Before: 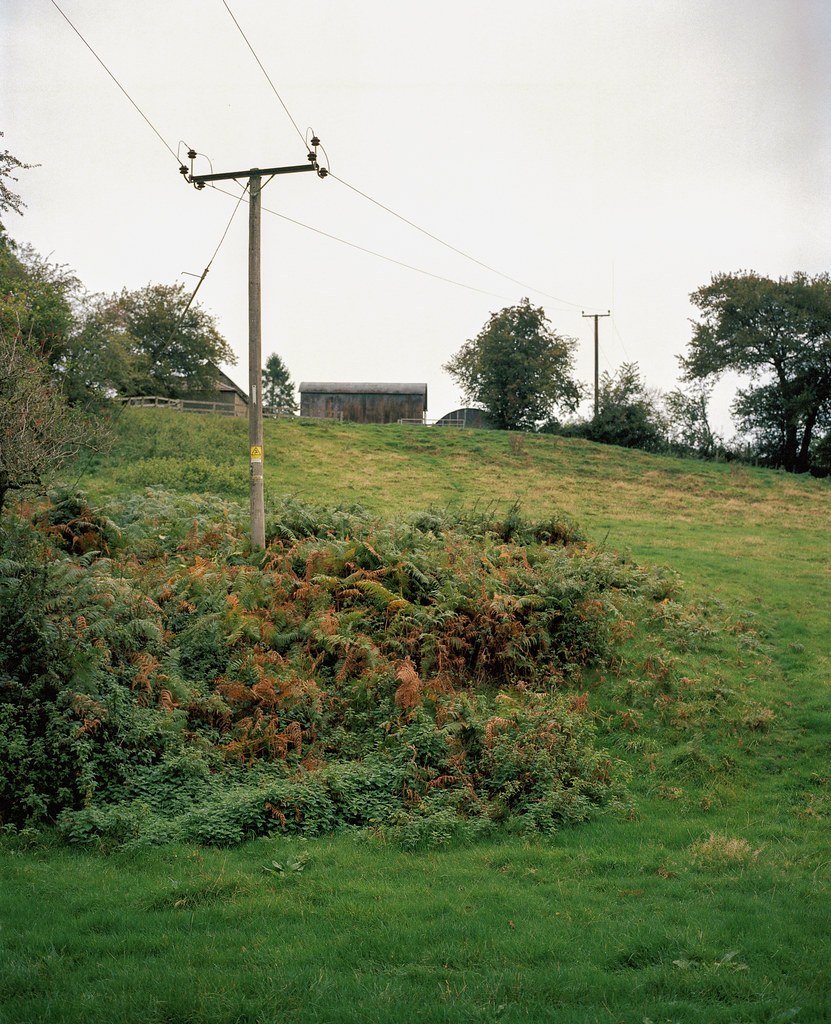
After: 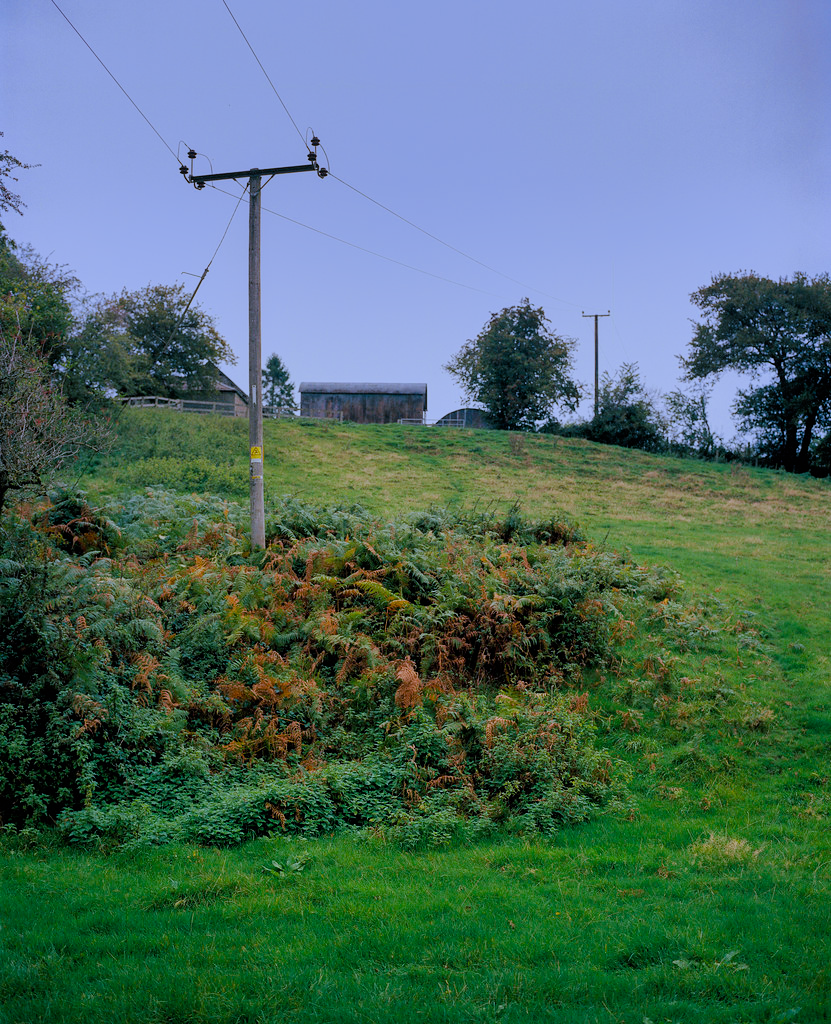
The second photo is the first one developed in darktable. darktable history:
white balance: red 0.984, blue 1.059
color calibration: x 0.372, y 0.386, temperature 4283.97 K
filmic rgb: hardness 4.17
color balance rgb: linear chroma grading › global chroma 10%, perceptual saturation grading › global saturation 30%, global vibrance 10%
exposure: exposure 0.131 EV, compensate highlight preservation false
graduated density: hue 238.83°, saturation 50%
shadows and highlights: shadows 5, soften with gaussian
